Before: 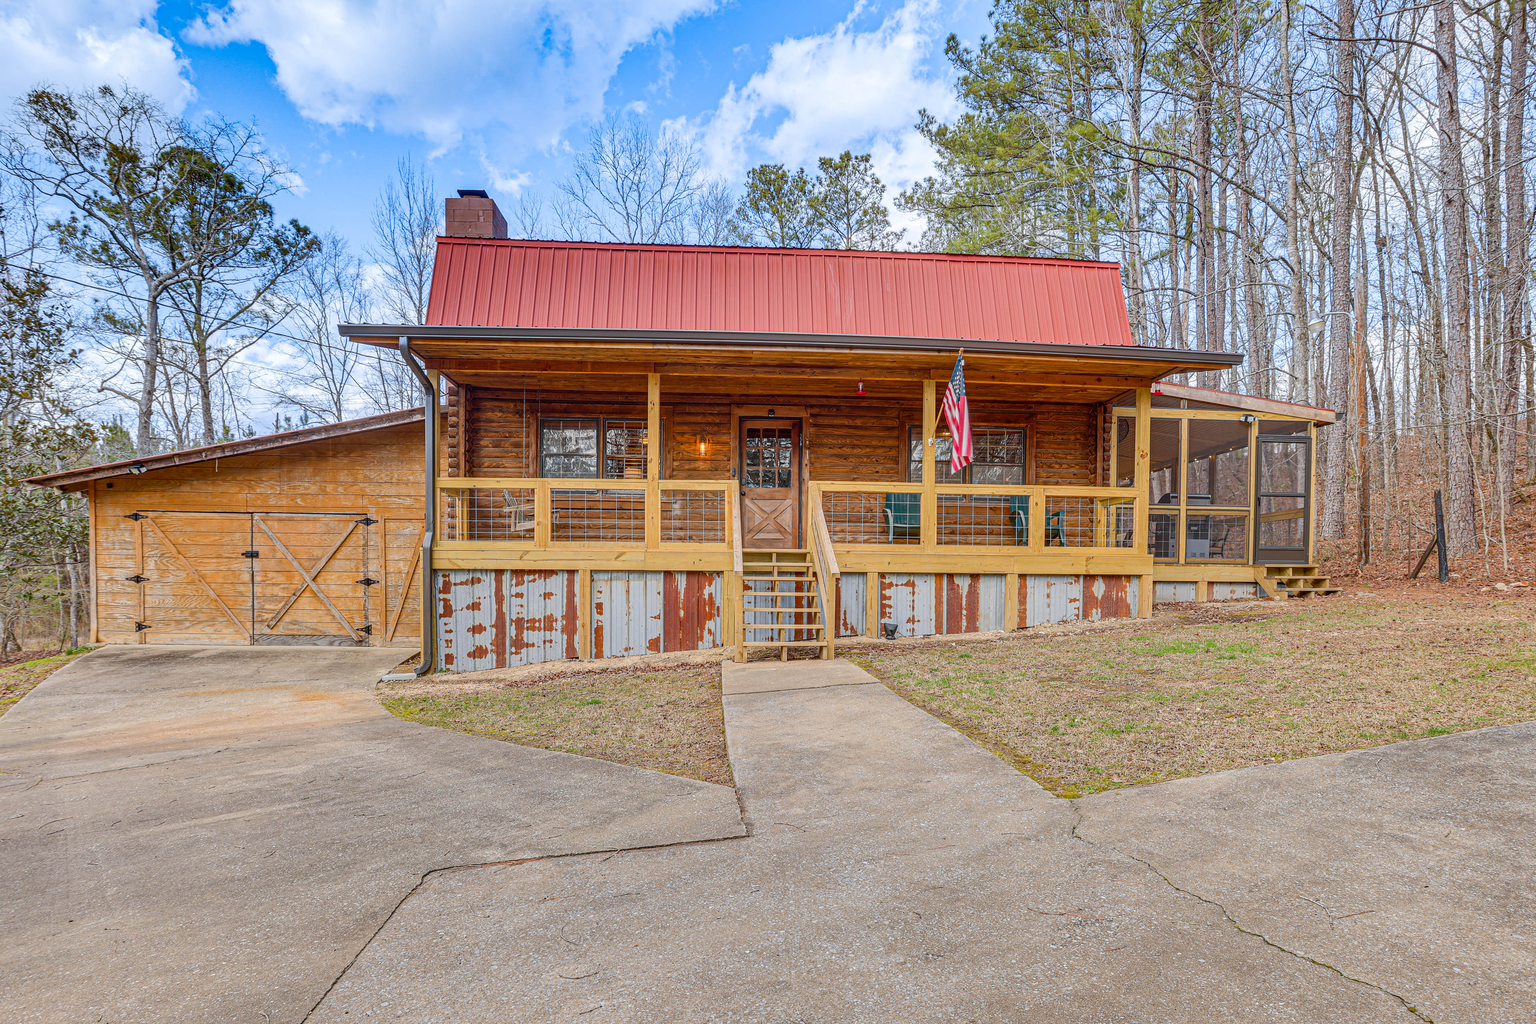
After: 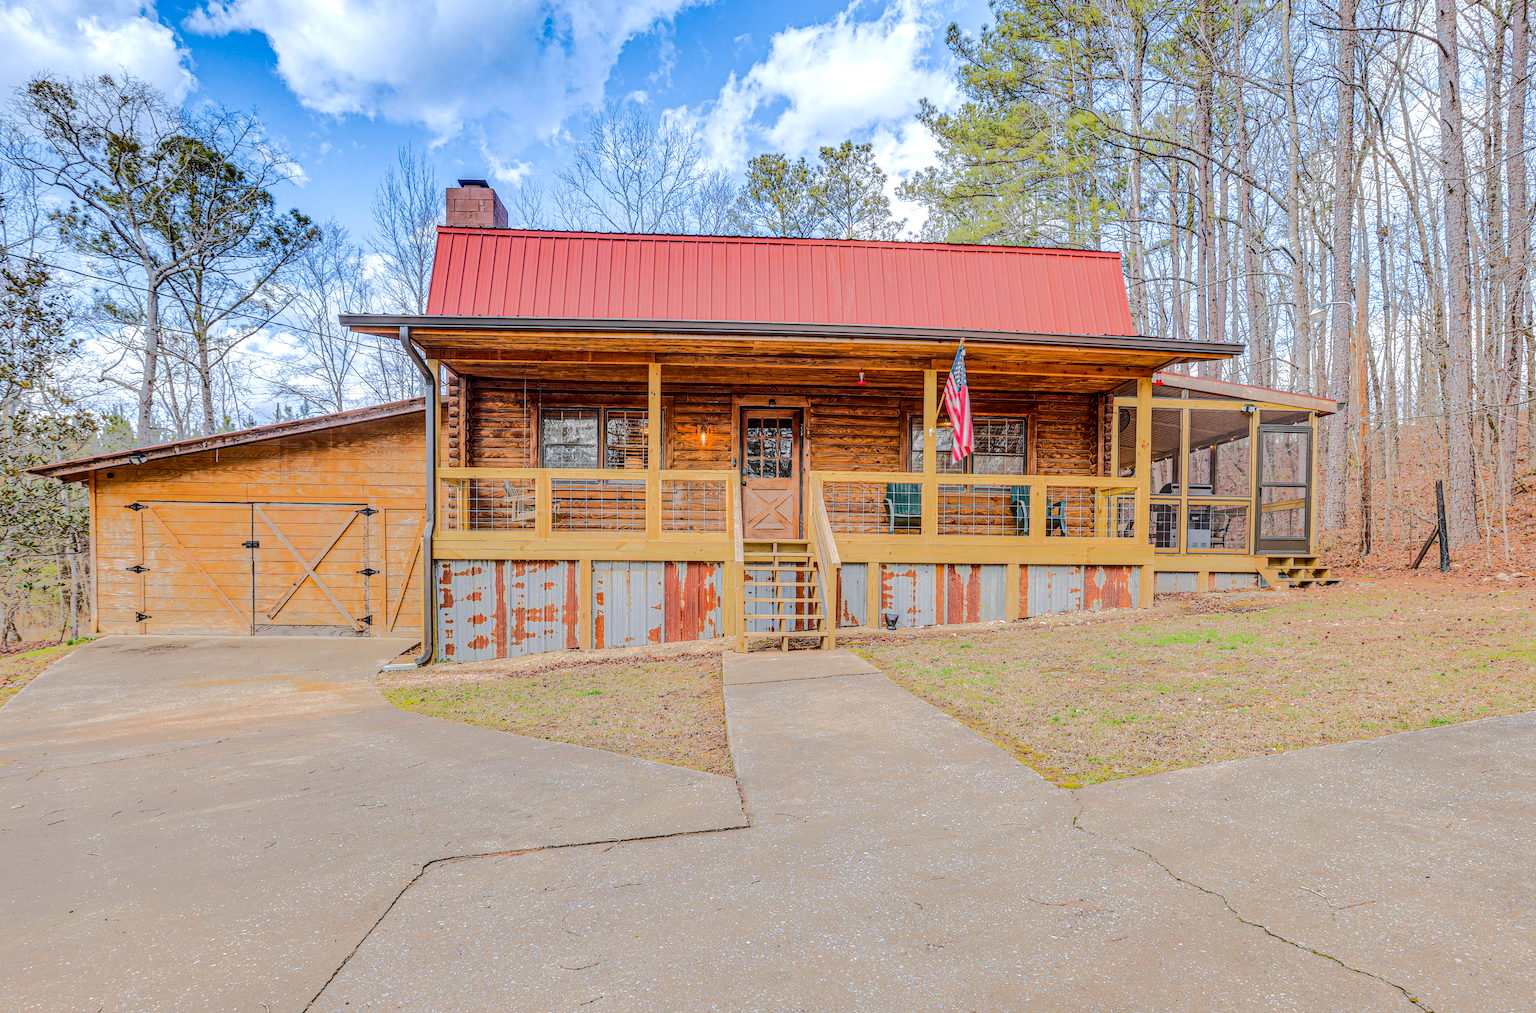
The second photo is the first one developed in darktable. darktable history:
crop: top 1.068%, right 0.068%
local contrast: on, module defaults
tone equalizer: -8 EV -0.531 EV, -7 EV -0.321 EV, -6 EV -0.08 EV, -5 EV 0.376 EV, -4 EV 0.981 EV, -3 EV 0.792 EV, -2 EV -0.007 EV, -1 EV 0.128 EV, +0 EV -0.029 EV, edges refinement/feathering 500, mask exposure compensation -1.57 EV, preserve details no
